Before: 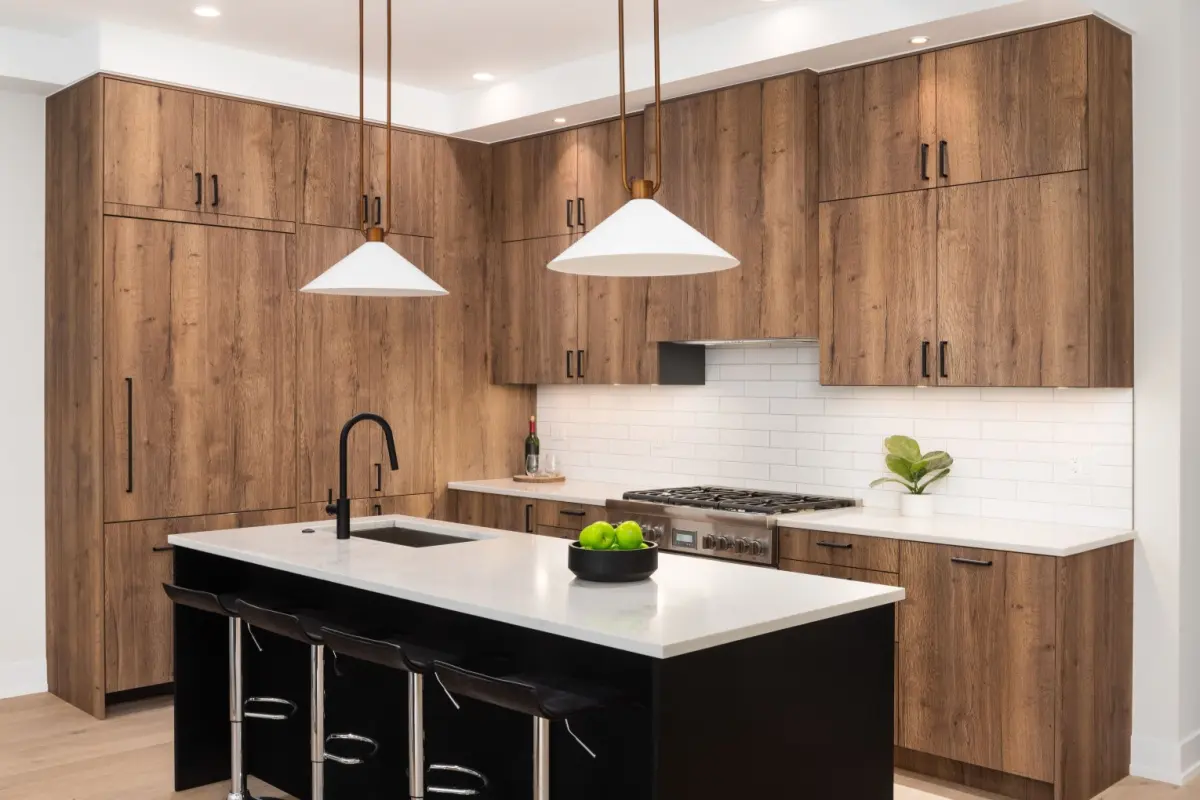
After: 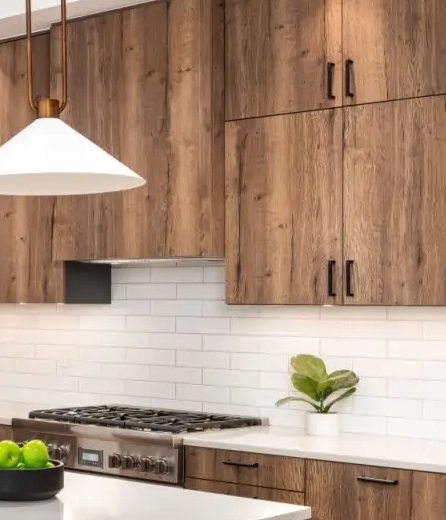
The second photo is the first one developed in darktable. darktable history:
tone equalizer: edges refinement/feathering 500, mask exposure compensation -1.57 EV, preserve details no
local contrast: detail 130%
crop and rotate: left 49.517%, top 10.151%, right 13.27%, bottom 24.728%
